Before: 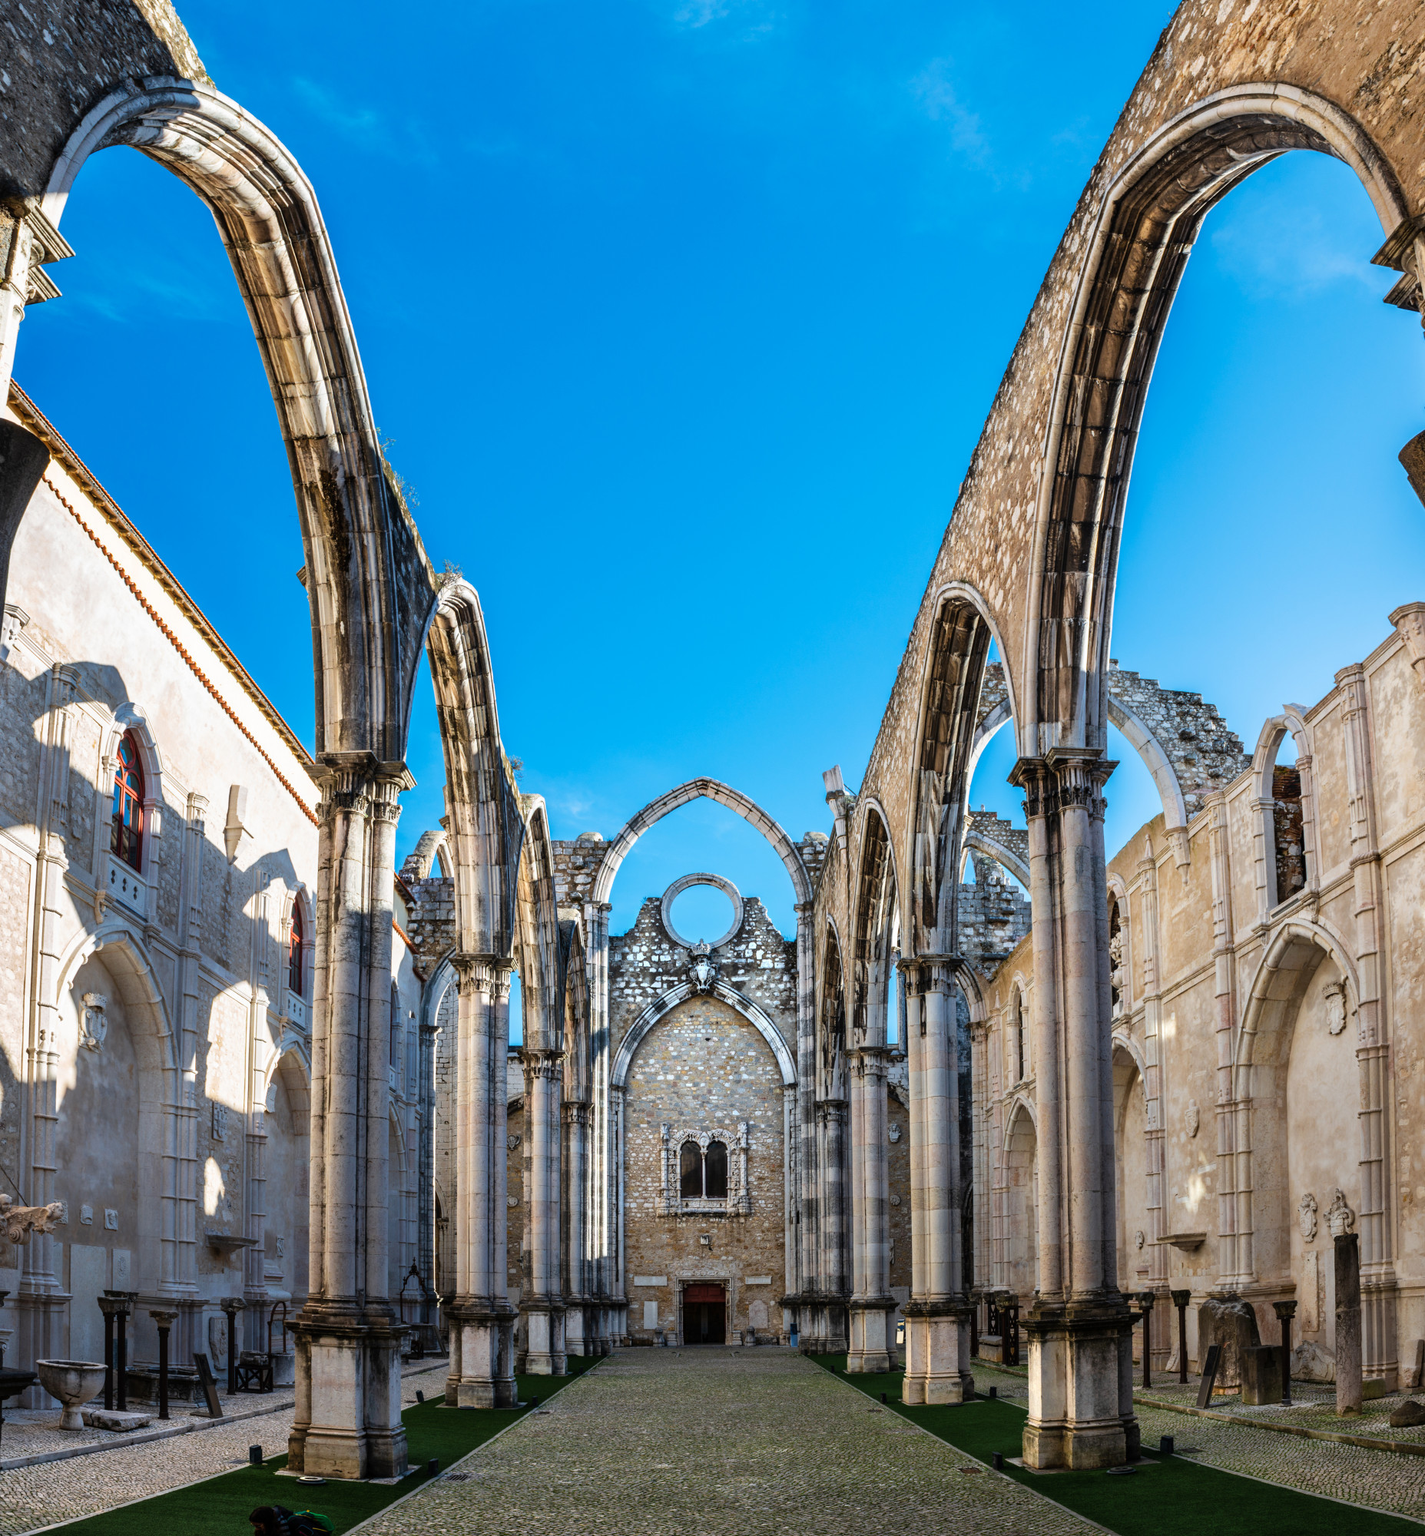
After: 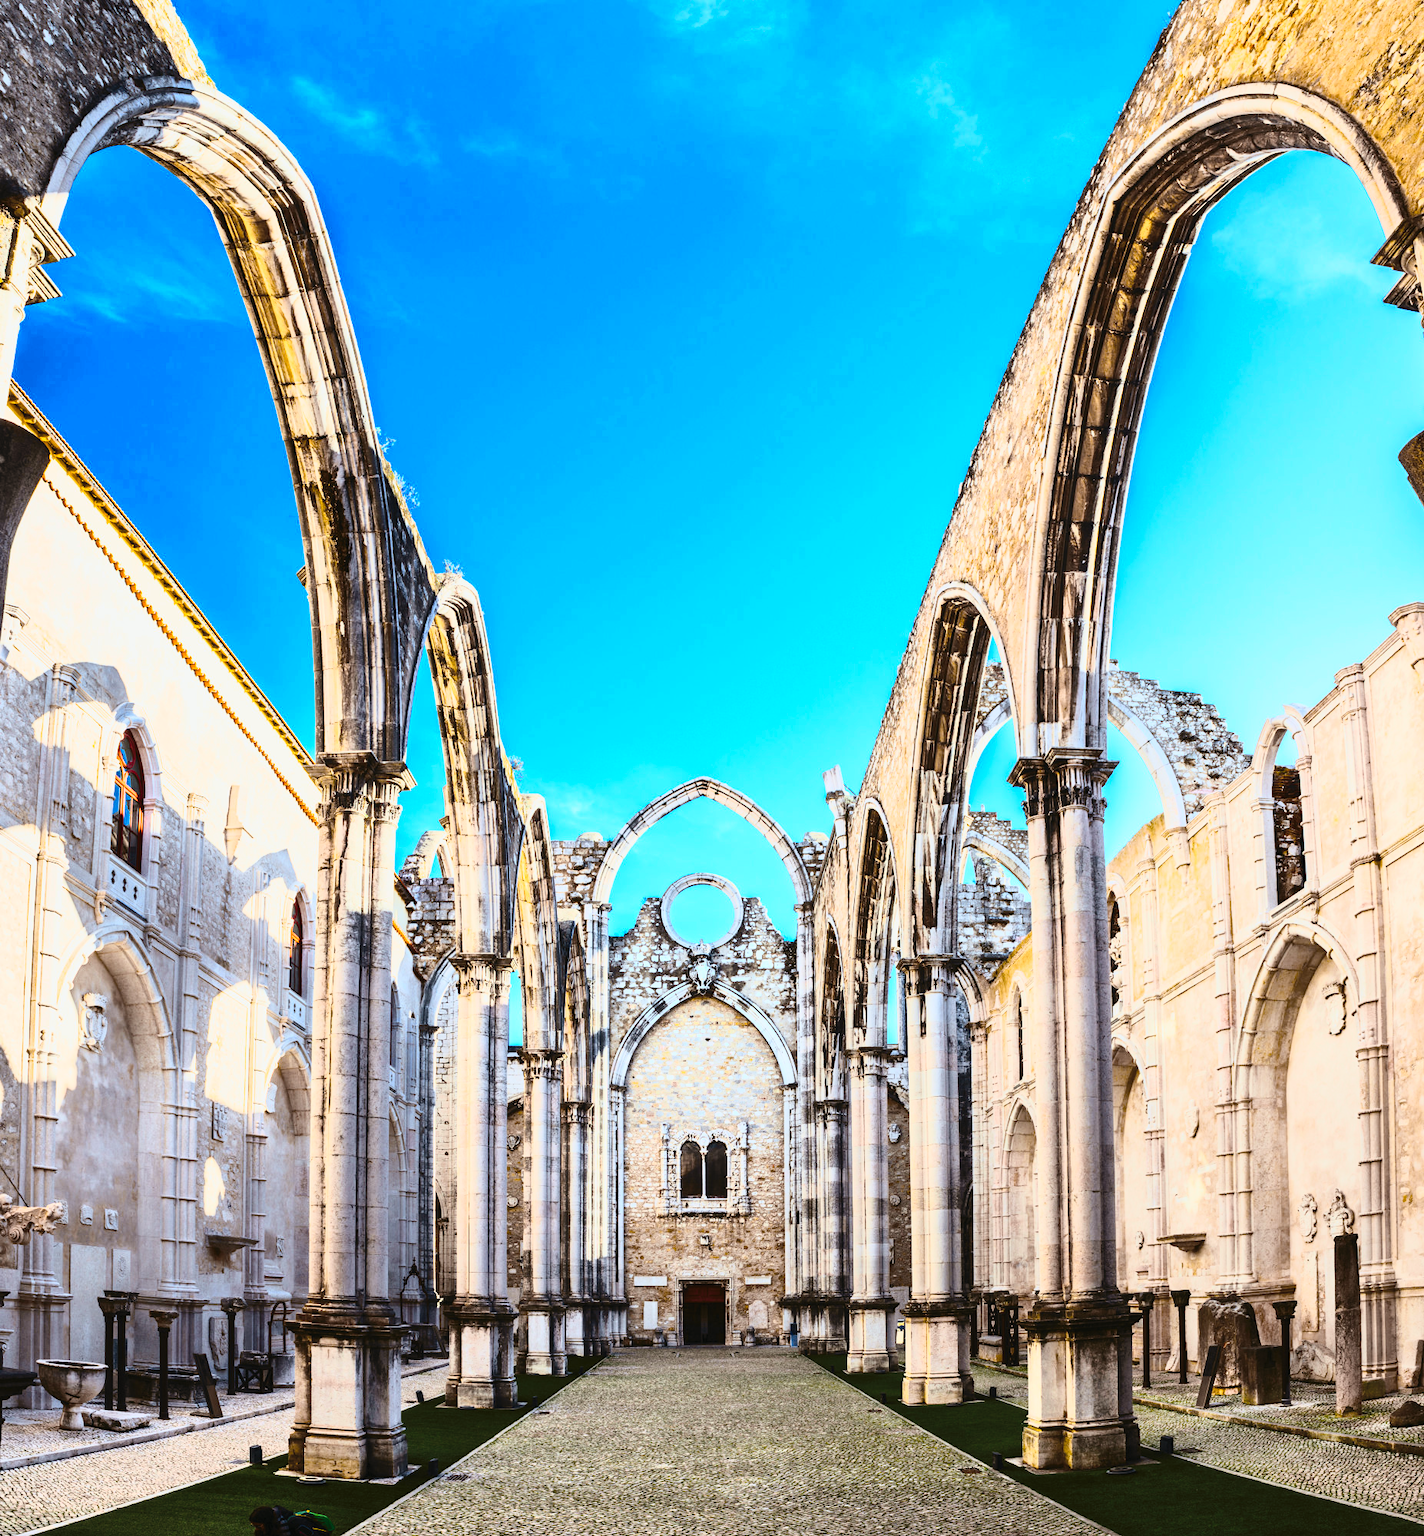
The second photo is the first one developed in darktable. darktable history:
tone curve: curves: ch0 [(0.003, 0.023) (0.071, 0.052) (0.236, 0.197) (0.466, 0.557) (0.644, 0.748) (0.803, 0.88) (0.994, 0.968)]; ch1 [(0, 0) (0.262, 0.227) (0.417, 0.386) (0.469, 0.467) (0.502, 0.498) (0.528, 0.53) (0.573, 0.57) (0.605, 0.621) (0.644, 0.671) (0.686, 0.728) (0.994, 0.987)]; ch2 [(0, 0) (0.262, 0.188) (0.385, 0.353) (0.427, 0.424) (0.495, 0.493) (0.515, 0.534) (0.547, 0.556) (0.589, 0.613) (0.644, 0.748) (1, 1)], color space Lab, independent channels, preserve colors none
color balance rgb: shadows lift › chroma 4.626%, shadows lift › hue 27.87°, shadows fall-off 102.129%, perceptual saturation grading › global saturation 19.893%, mask middle-gray fulcrum 21.805%, global vibrance -1.139%, saturation formula JzAzBz (2021)
contrast brightness saturation: contrast 0.428, brightness 0.562, saturation -0.187
